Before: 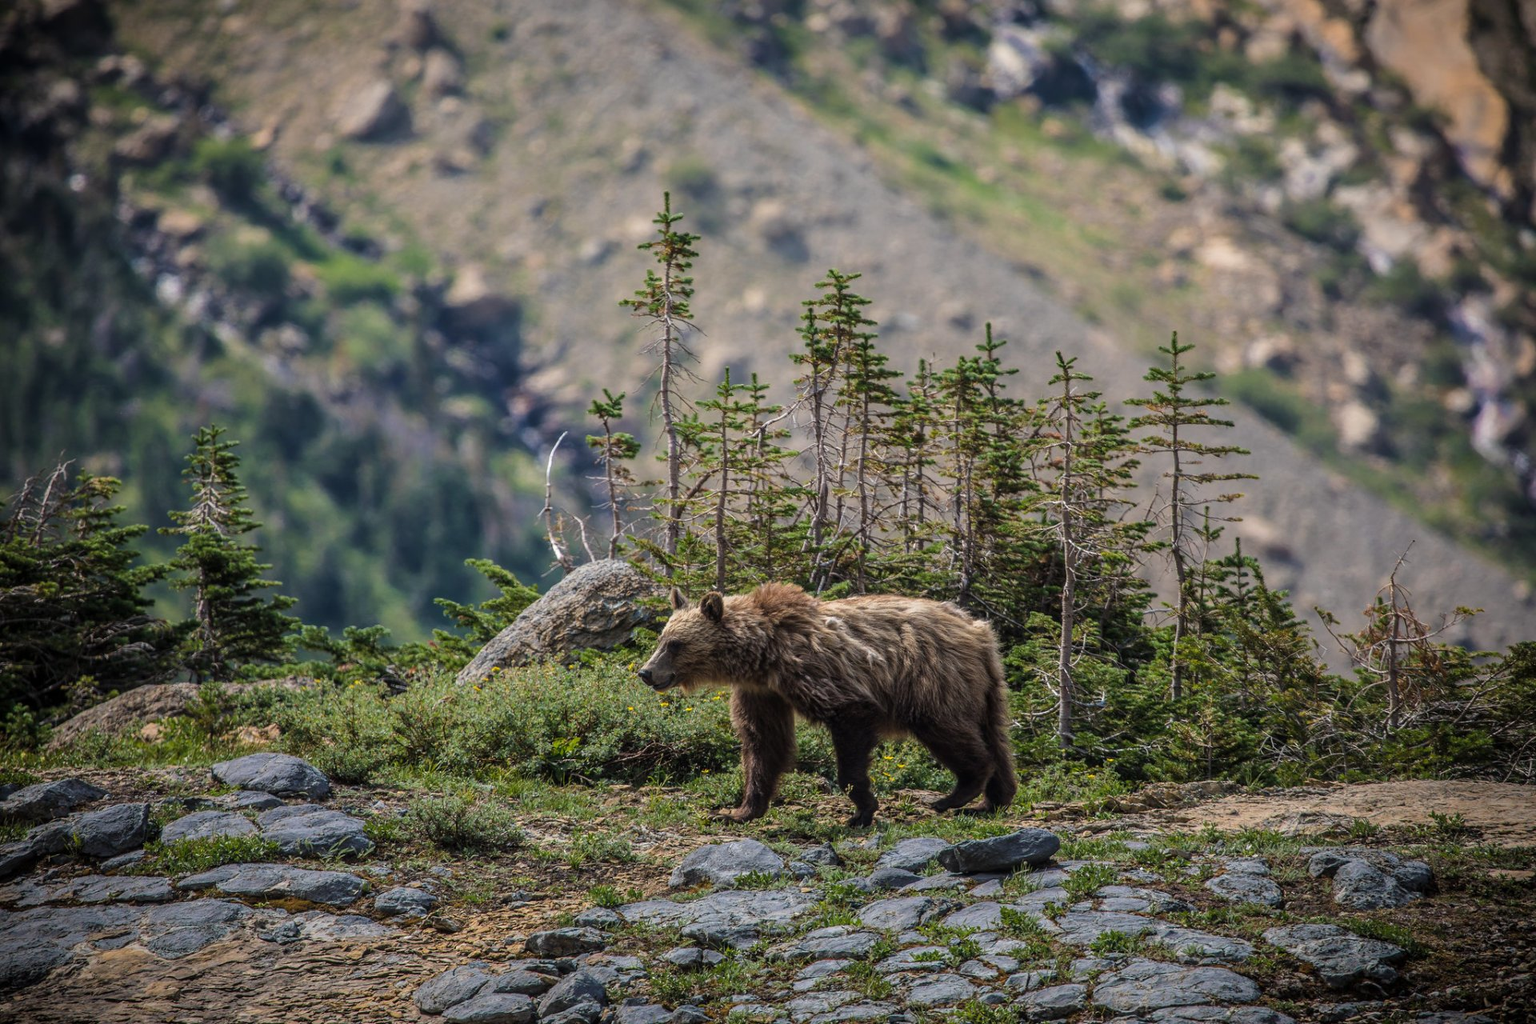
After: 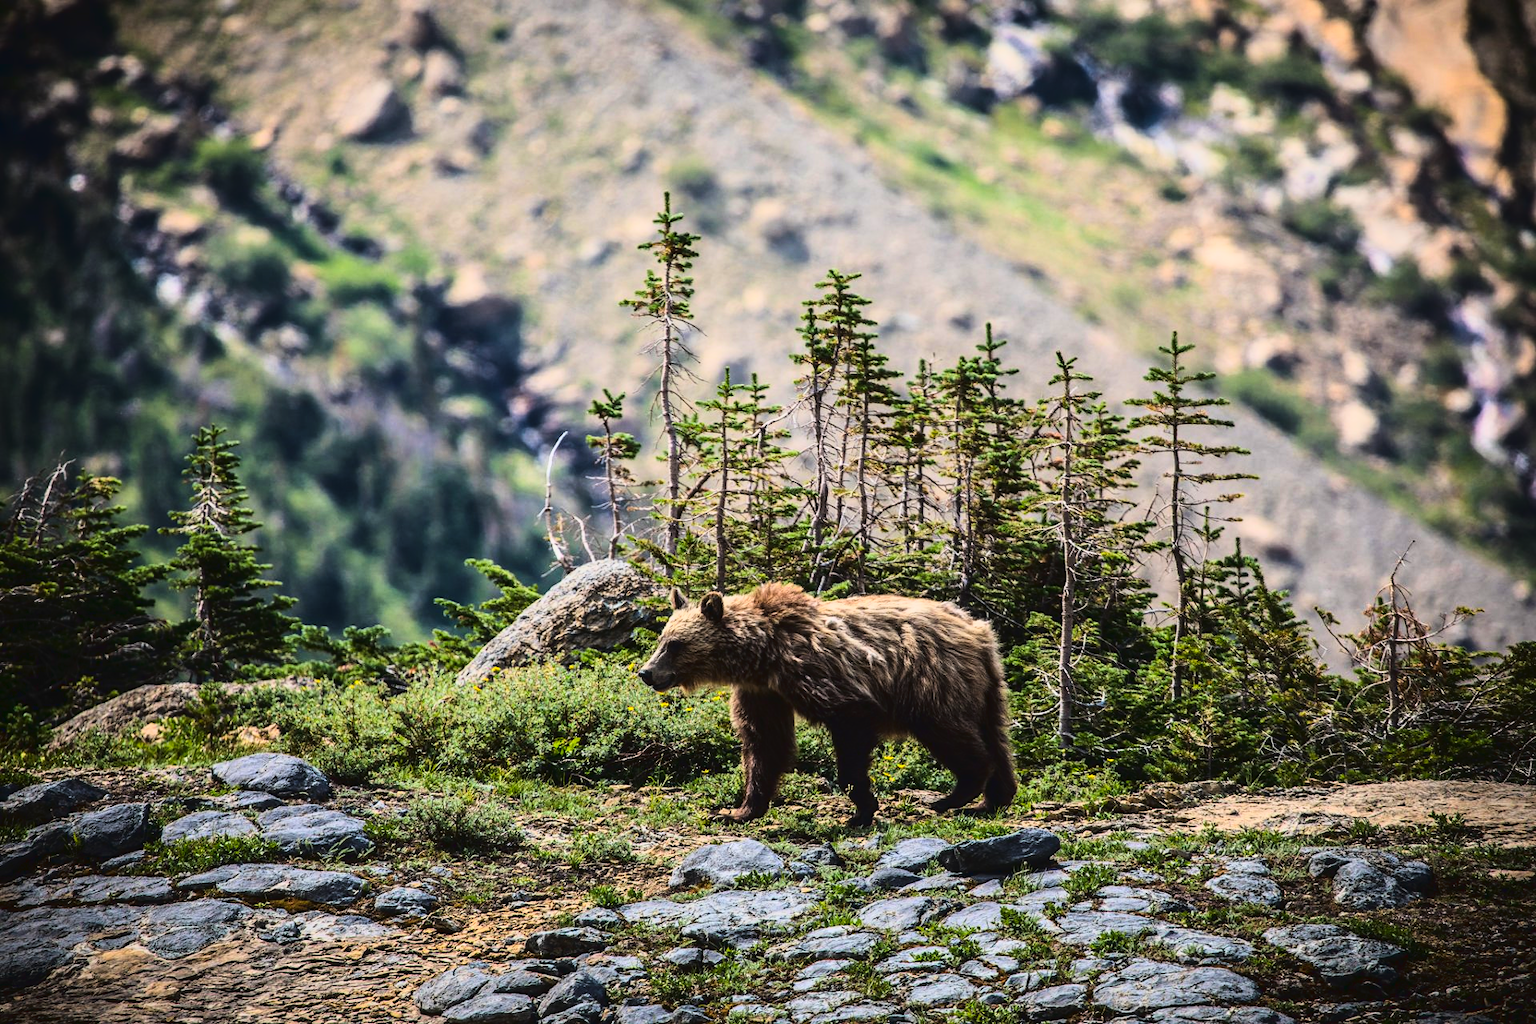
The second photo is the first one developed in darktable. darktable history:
tone curve: curves: ch0 [(0, 0.031) (0.139, 0.084) (0.311, 0.278) (0.495, 0.544) (0.718, 0.816) (0.841, 0.909) (1, 0.967)]; ch1 [(0, 0) (0.272, 0.249) (0.388, 0.385) (0.479, 0.456) (0.495, 0.497) (0.538, 0.55) (0.578, 0.595) (0.707, 0.778) (1, 1)]; ch2 [(0, 0) (0.125, 0.089) (0.353, 0.329) (0.443, 0.408) (0.502, 0.495) (0.56, 0.553) (0.608, 0.631) (1, 1)], color space Lab, linked channels, preserve colors none
contrast brightness saturation: contrast 0.233, brightness 0.108, saturation 0.287
